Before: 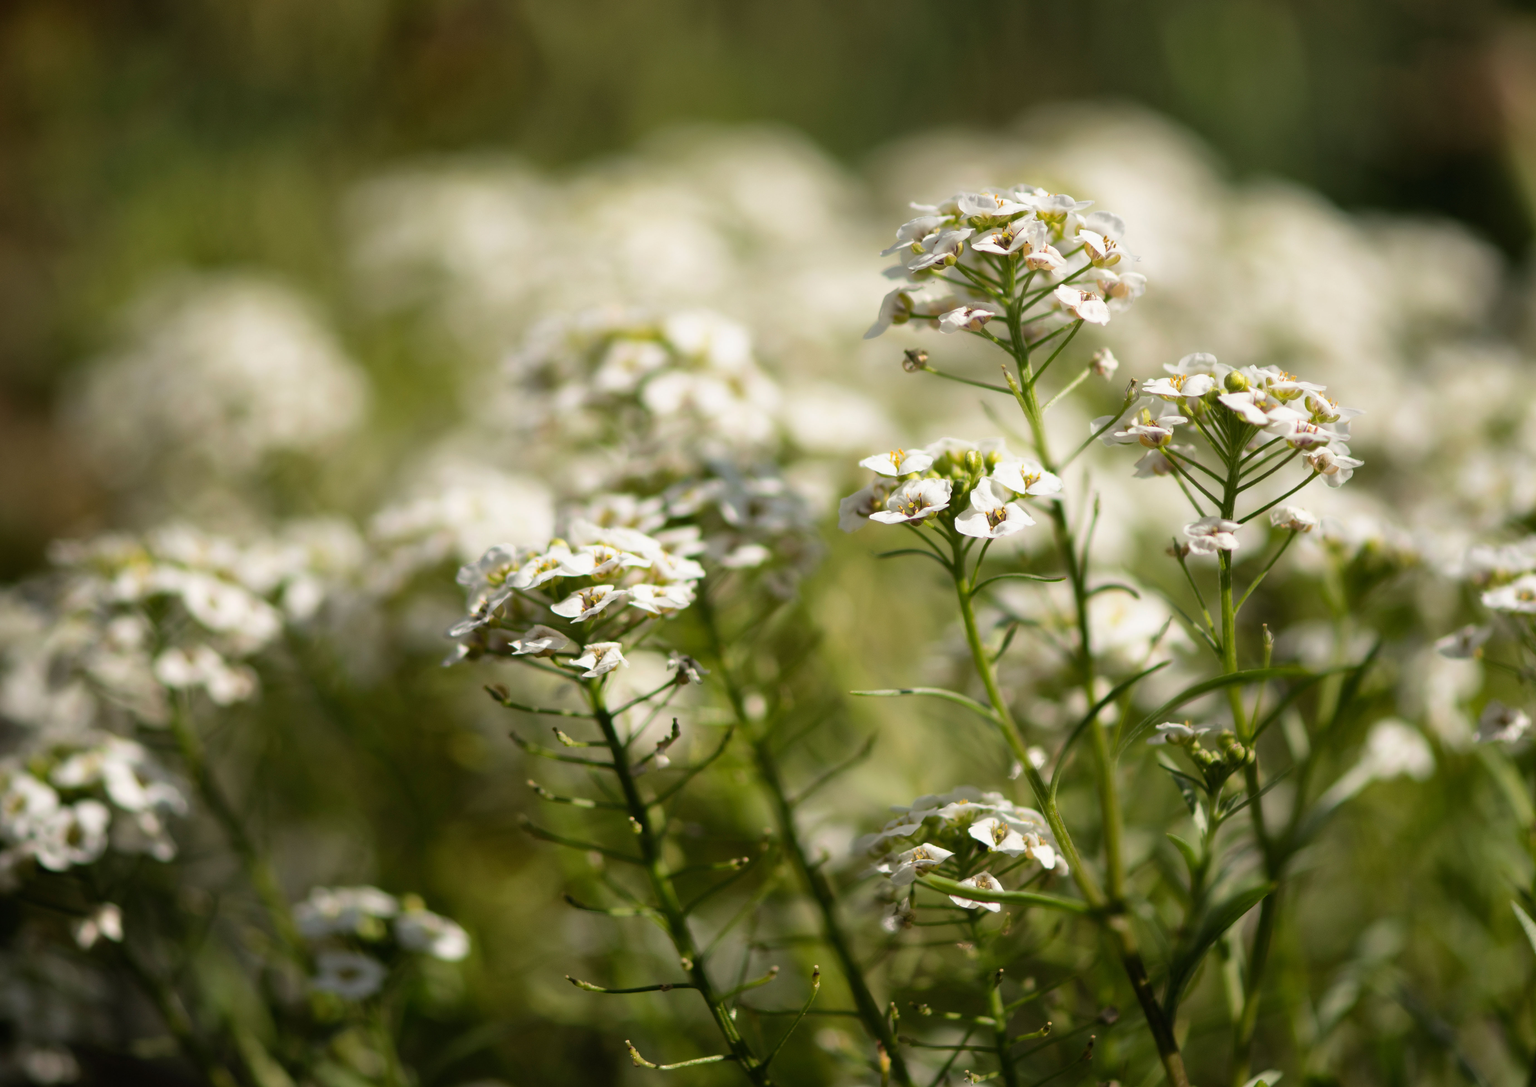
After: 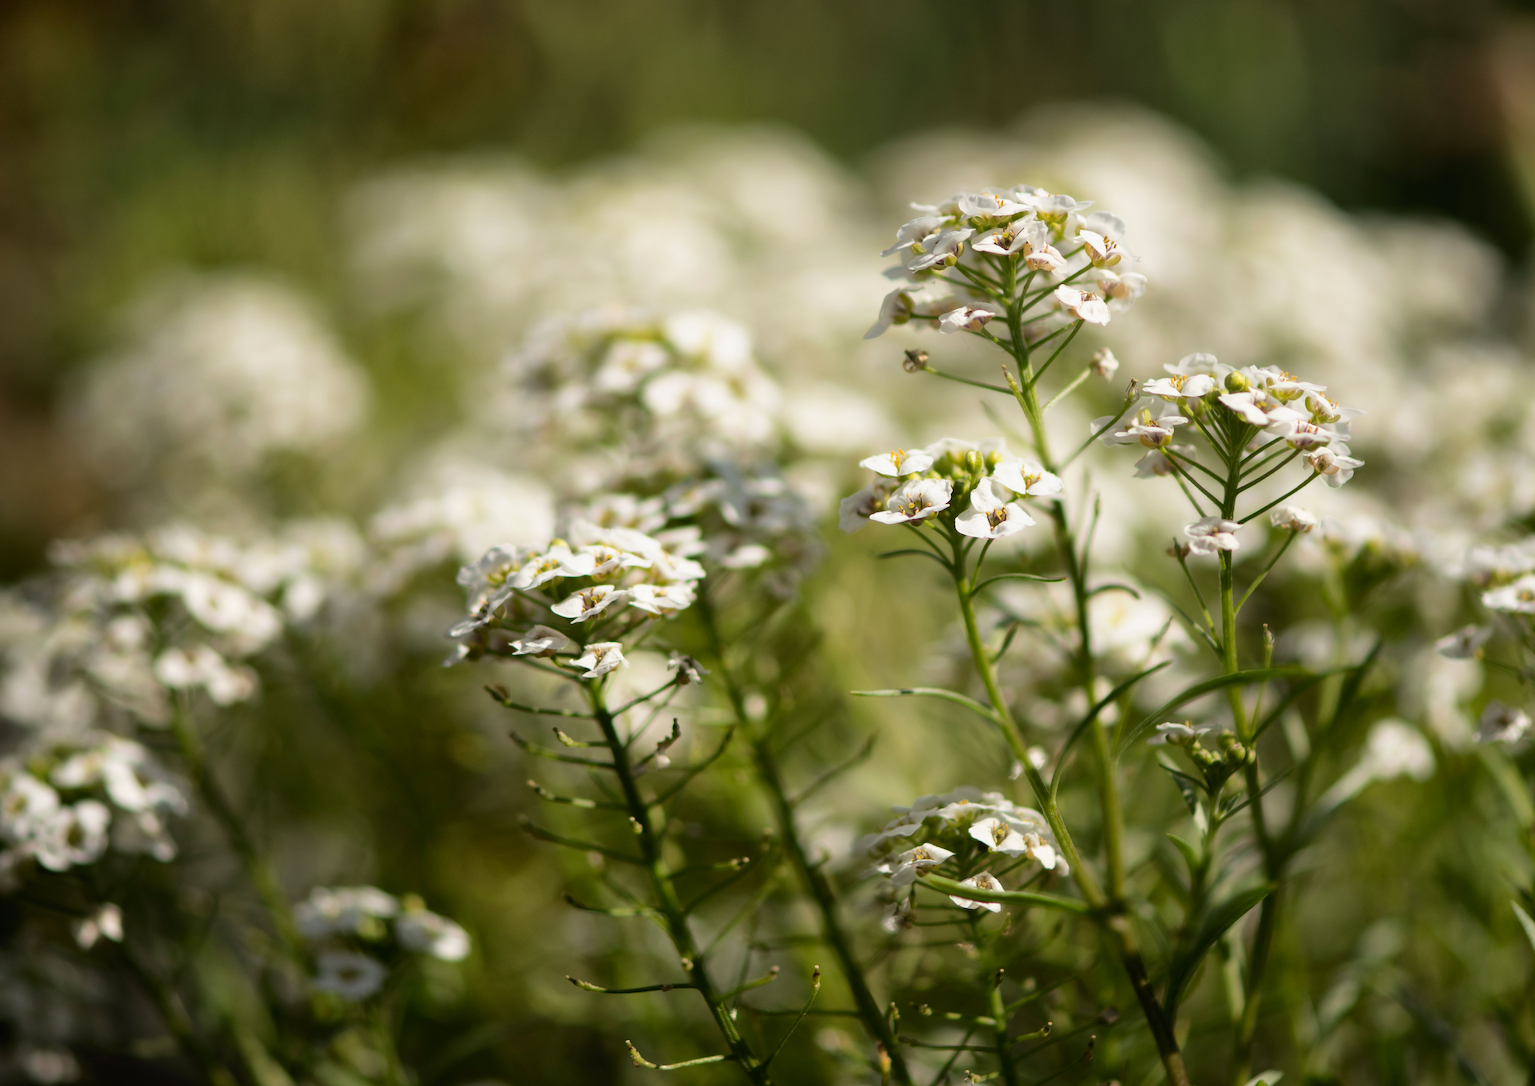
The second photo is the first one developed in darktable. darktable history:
tone curve: curves: ch0 [(0, 0) (0.161, 0.144) (0.501, 0.497) (1, 1)], color space Lab, independent channels, preserve colors none
